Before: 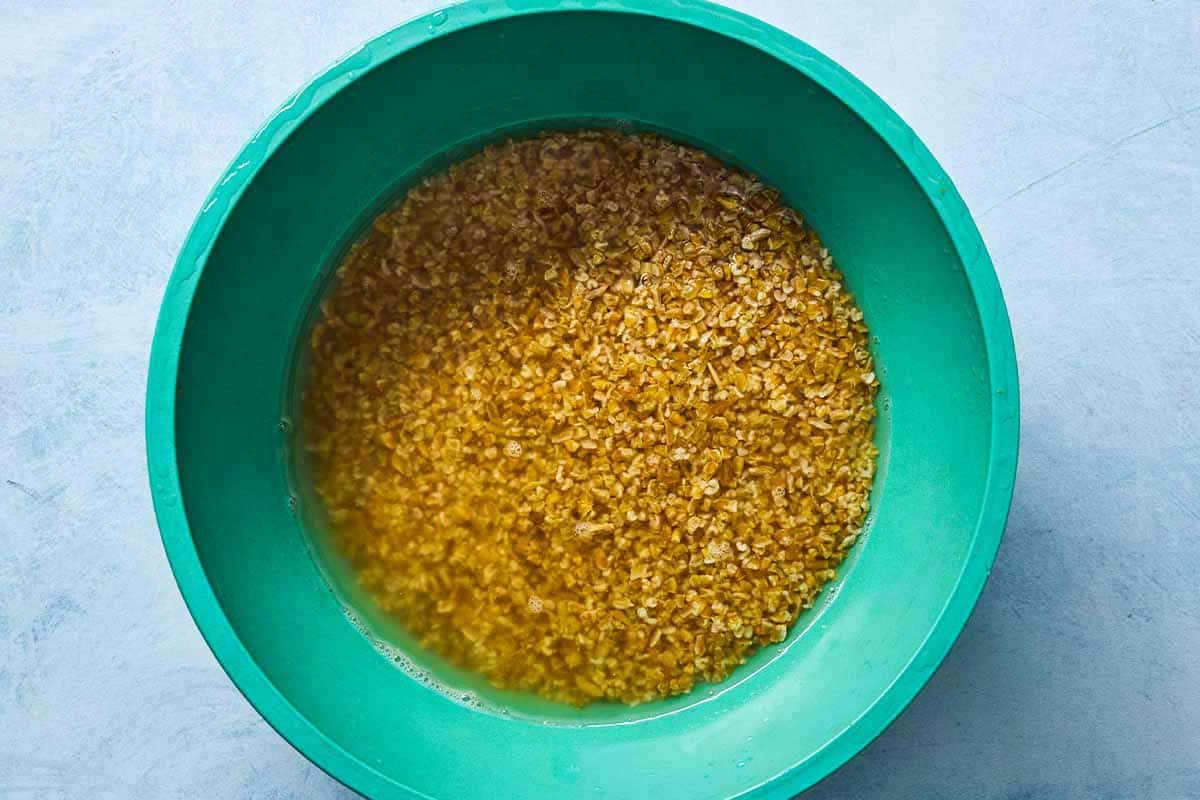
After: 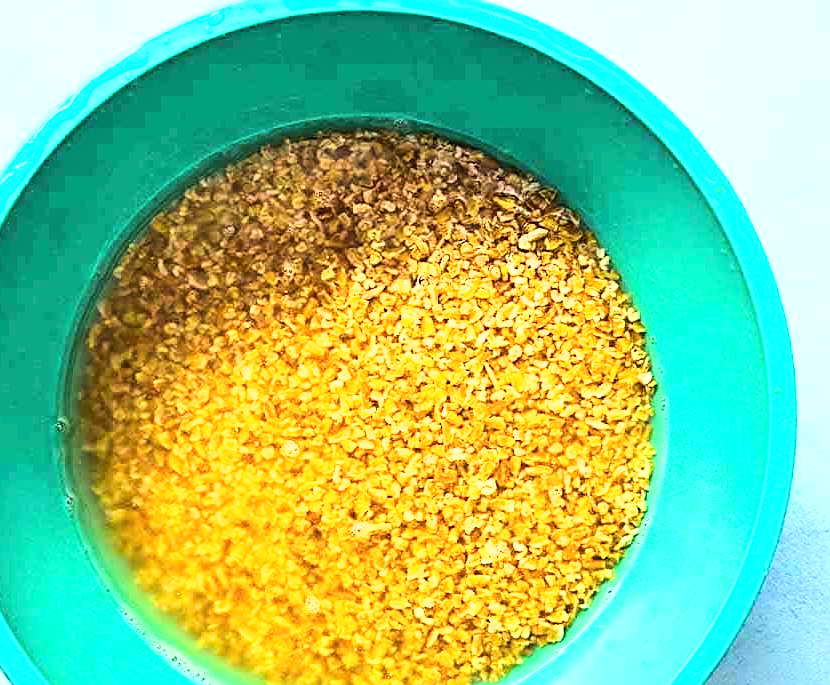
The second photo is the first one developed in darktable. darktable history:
exposure: black level correction 0, exposure 0.698 EV, compensate highlight preservation false
crop: left 18.59%, right 12.233%, bottom 14.312%
sharpen: on, module defaults
base curve: curves: ch0 [(0, 0) (0.007, 0.004) (0.027, 0.03) (0.046, 0.07) (0.207, 0.54) (0.442, 0.872) (0.673, 0.972) (1, 1)]
